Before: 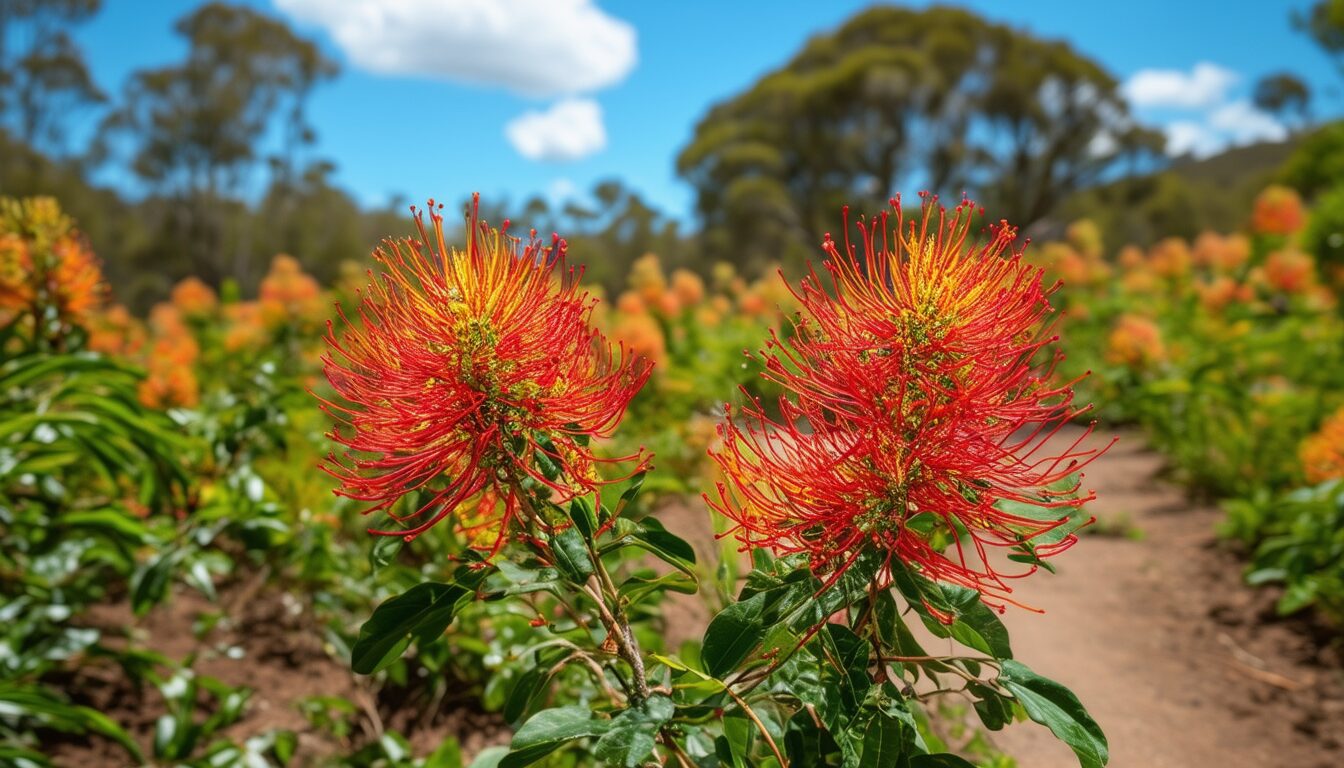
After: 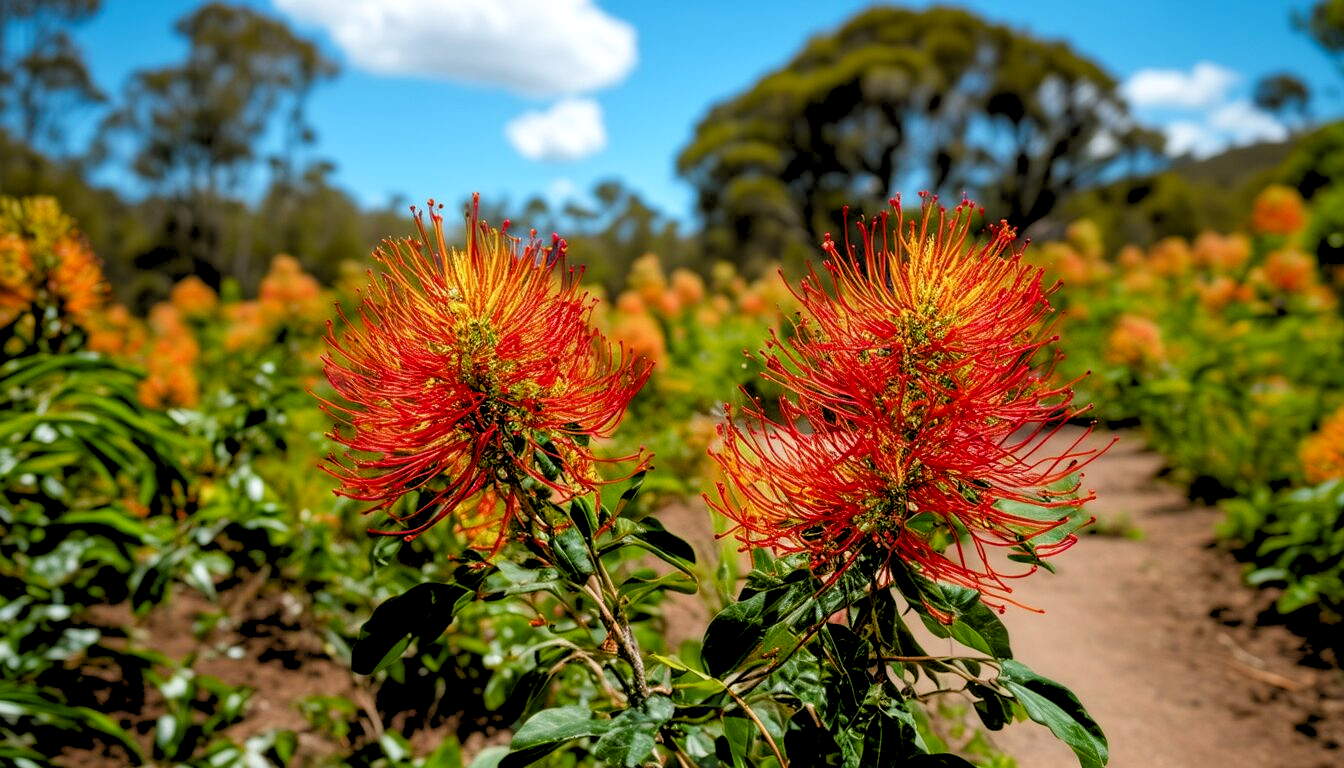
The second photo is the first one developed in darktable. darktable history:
rgb levels: levels [[0.029, 0.461, 0.922], [0, 0.5, 1], [0, 0.5, 1]]
color balance rgb: perceptual saturation grading › global saturation 20%, perceptual saturation grading › highlights -25%, perceptual saturation grading › shadows 25%
levels: levels [0, 0.51, 1]
